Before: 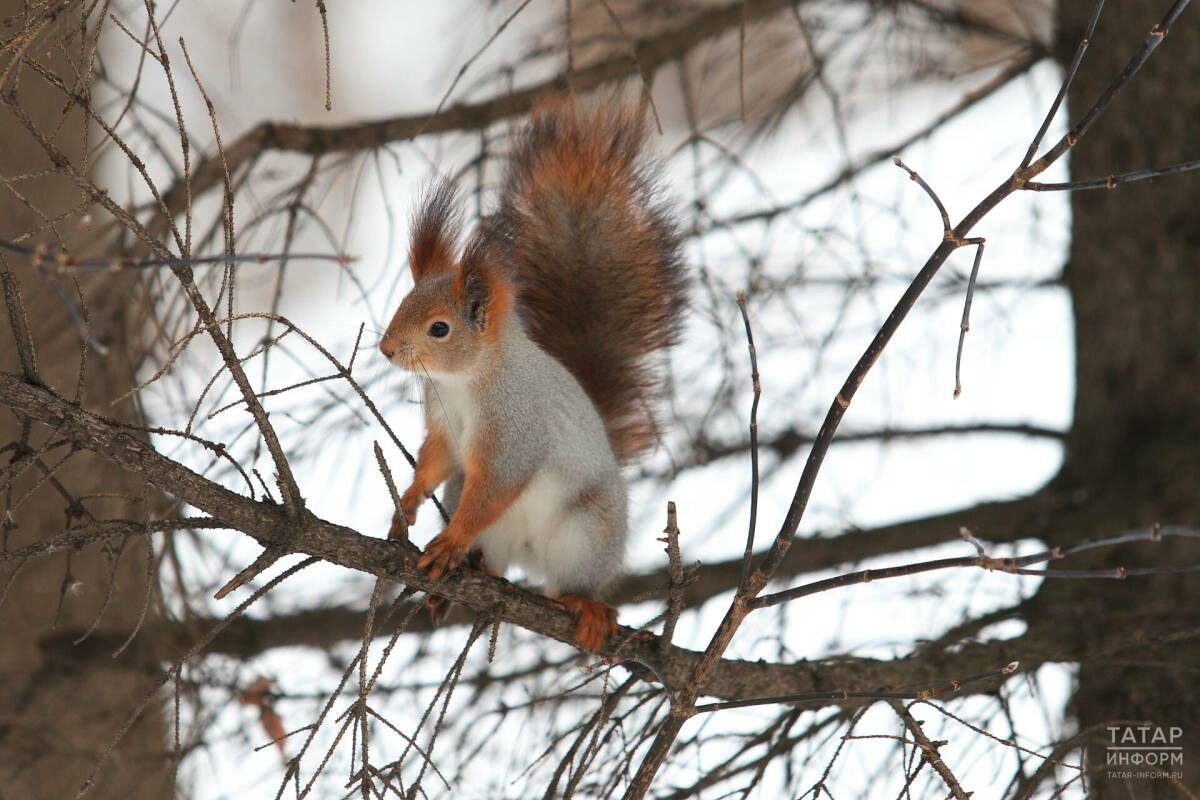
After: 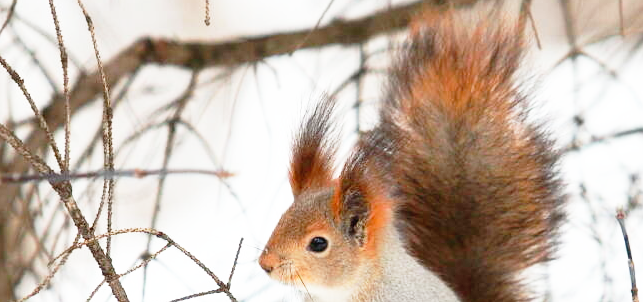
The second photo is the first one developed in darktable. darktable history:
base curve: curves: ch0 [(0, 0) (0.012, 0.01) (0.073, 0.168) (0.31, 0.711) (0.645, 0.957) (1, 1)], preserve colors none
crop: left 10.121%, top 10.631%, right 36.218%, bottom 51.526%
